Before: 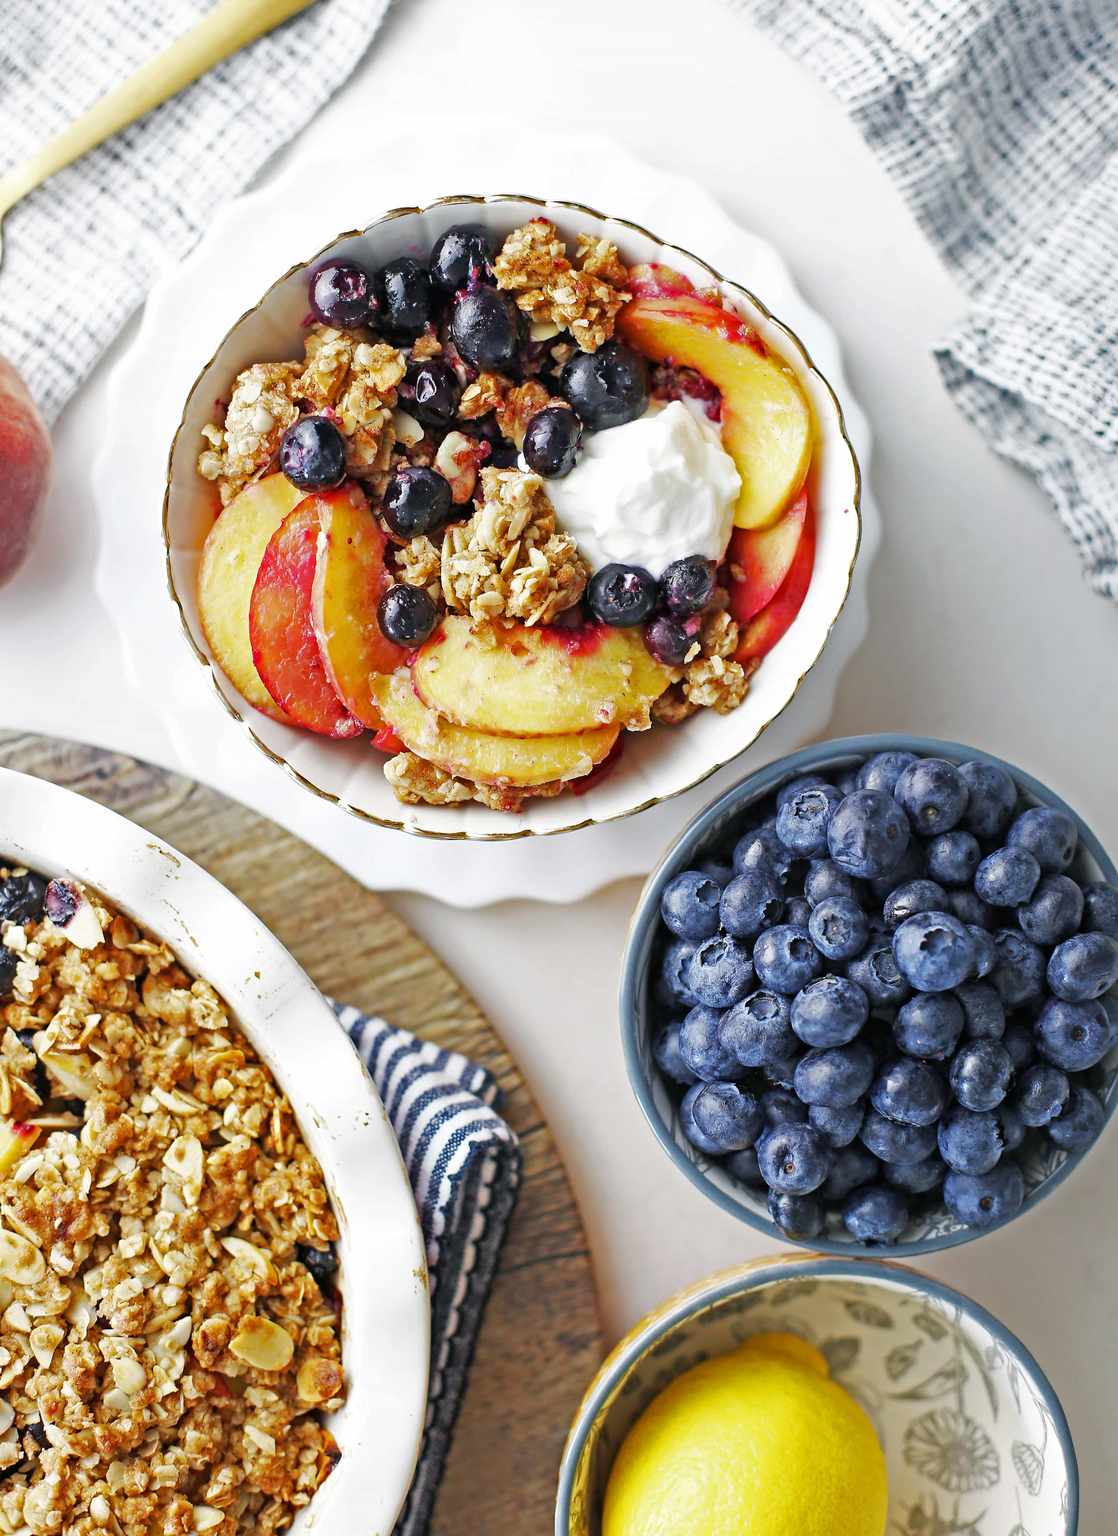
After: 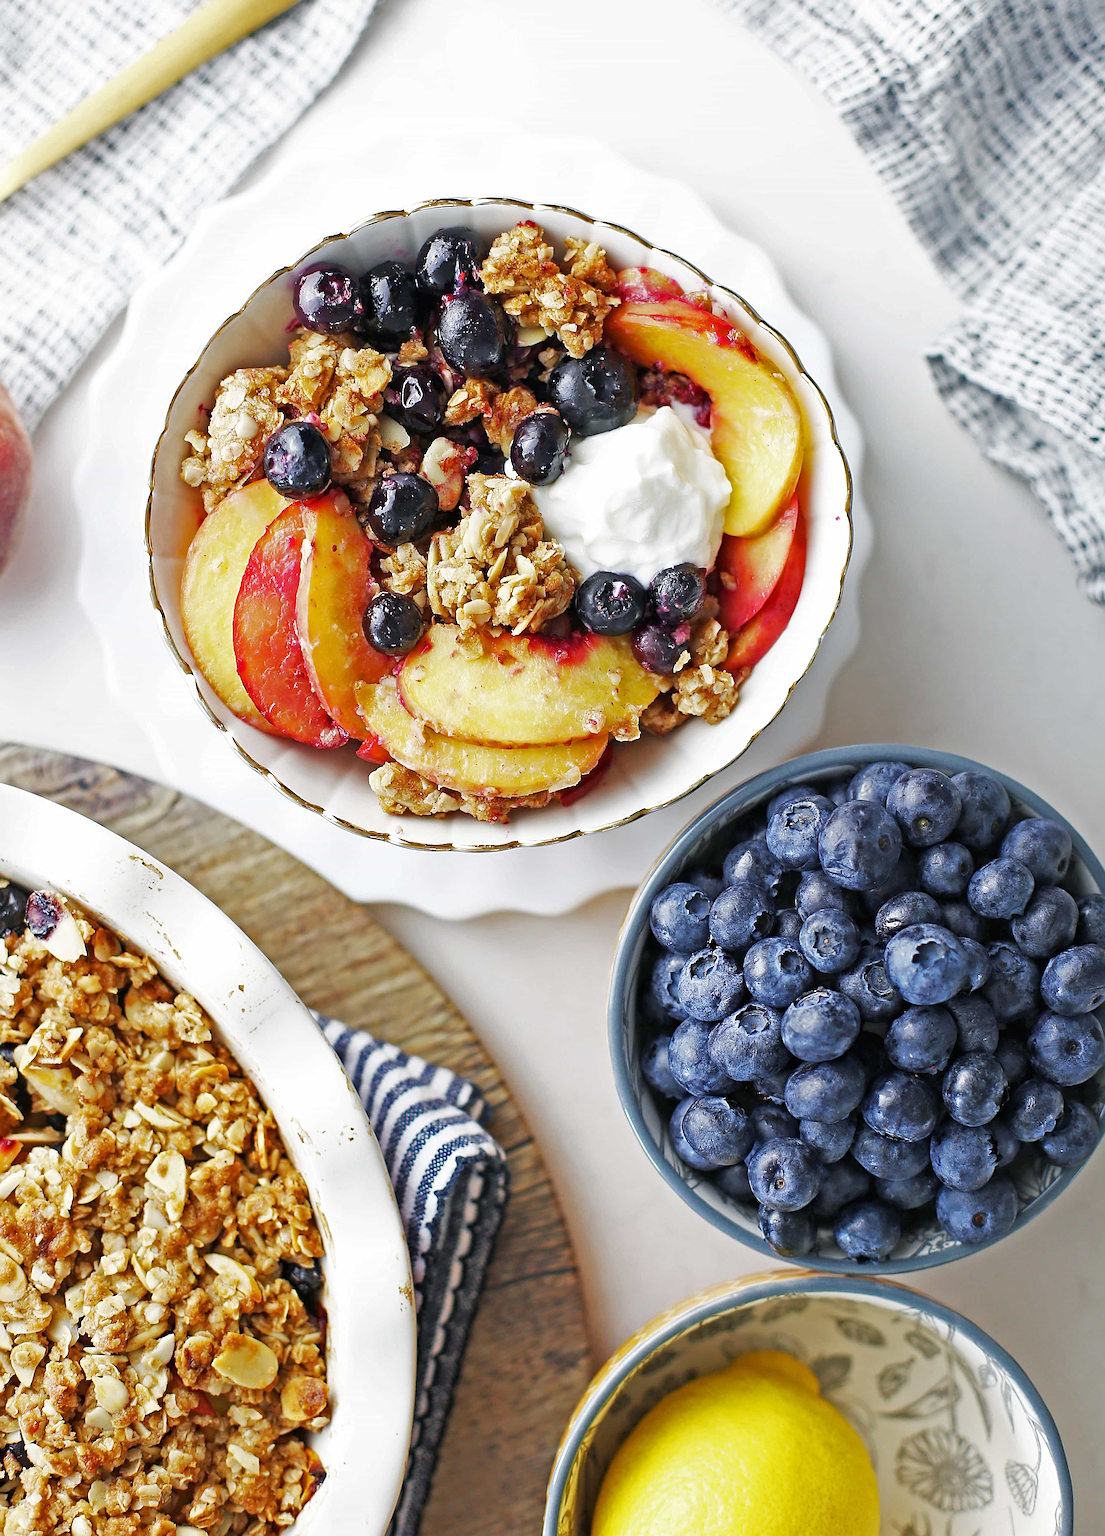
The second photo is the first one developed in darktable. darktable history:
sharpen: radius 3.119
rotate and perspective: crop left 0, crop top 0
crop and rotate: left 1.774%, right 0.633%, bottom 1.28%
